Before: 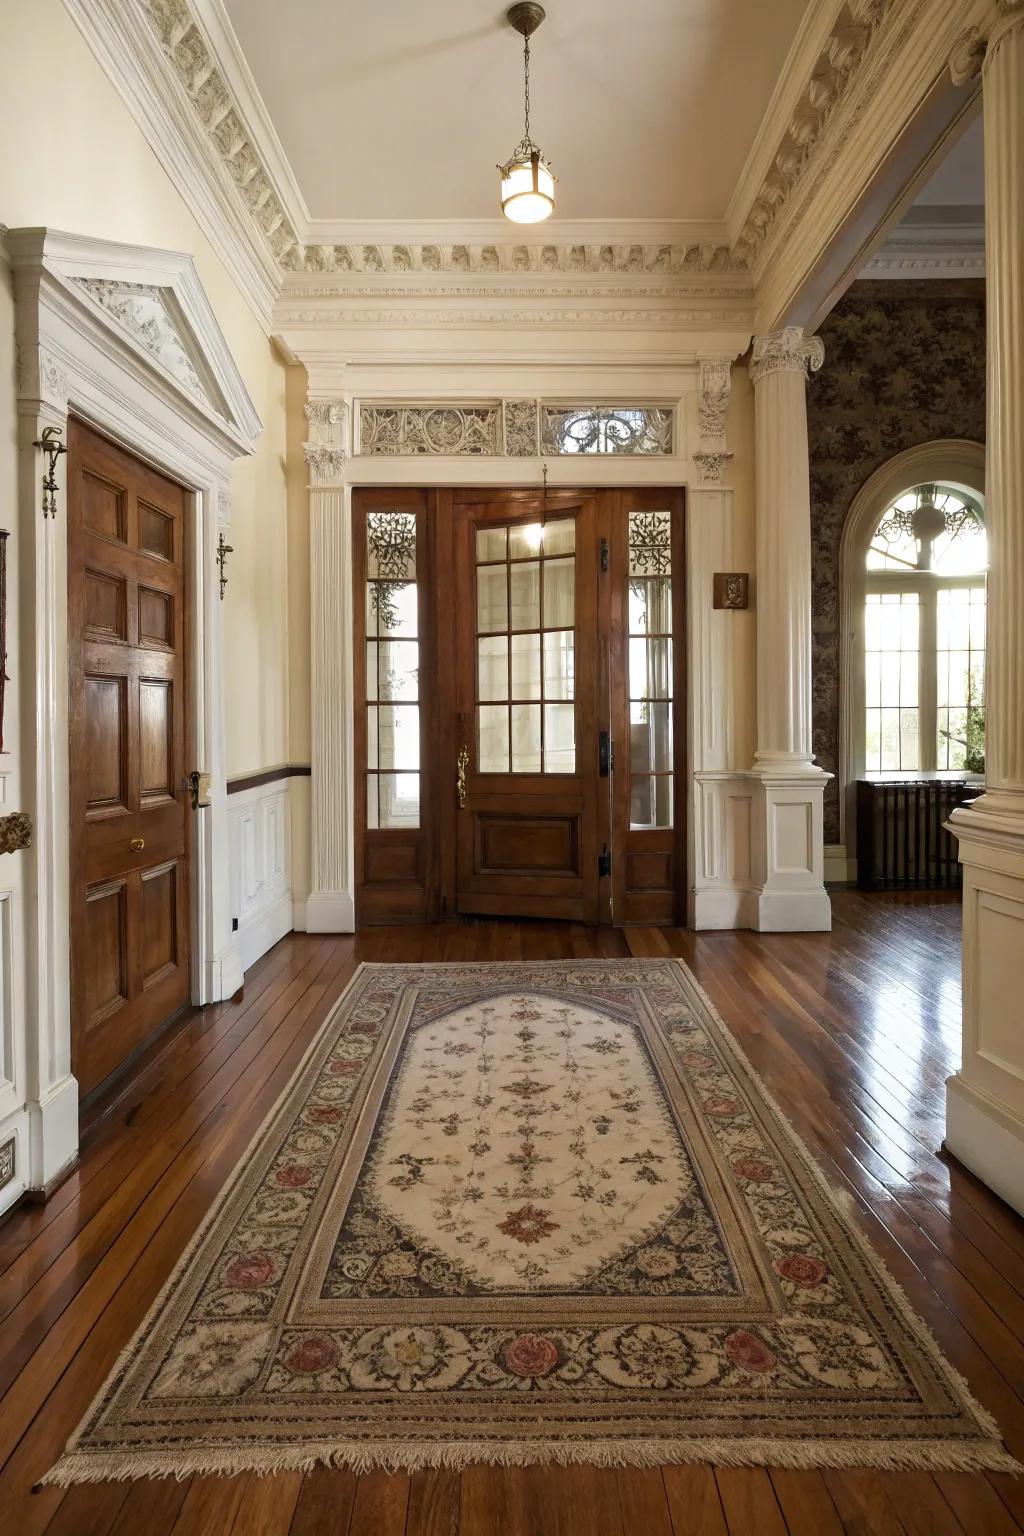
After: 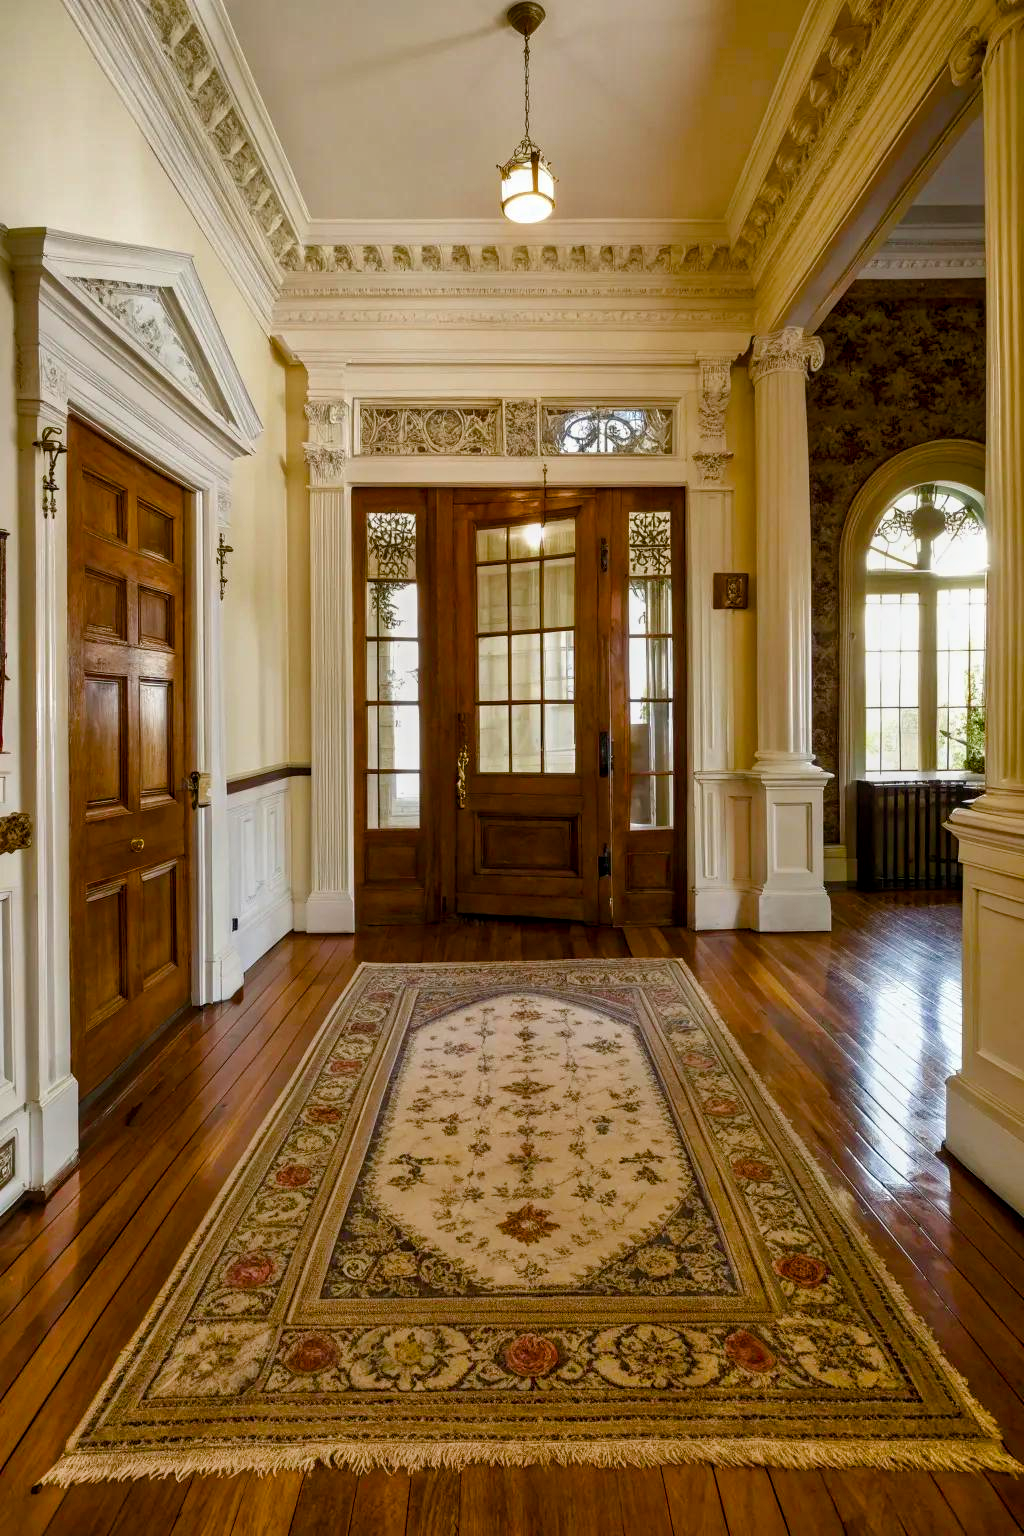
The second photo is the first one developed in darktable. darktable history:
exposure: exposure -0.151 EV, compensate highlight preservation false
shadows and highlights: soften with gaussian
local contrast: on, module defaults
color balance rgb: linear chroma grading › global chroma 18.9%, perceptual saturation grading › global saturation 20%, perceptual saturation grading › highlights -25%, perceptual saturation grading › shadows 50%, global vibrance 18.93%
